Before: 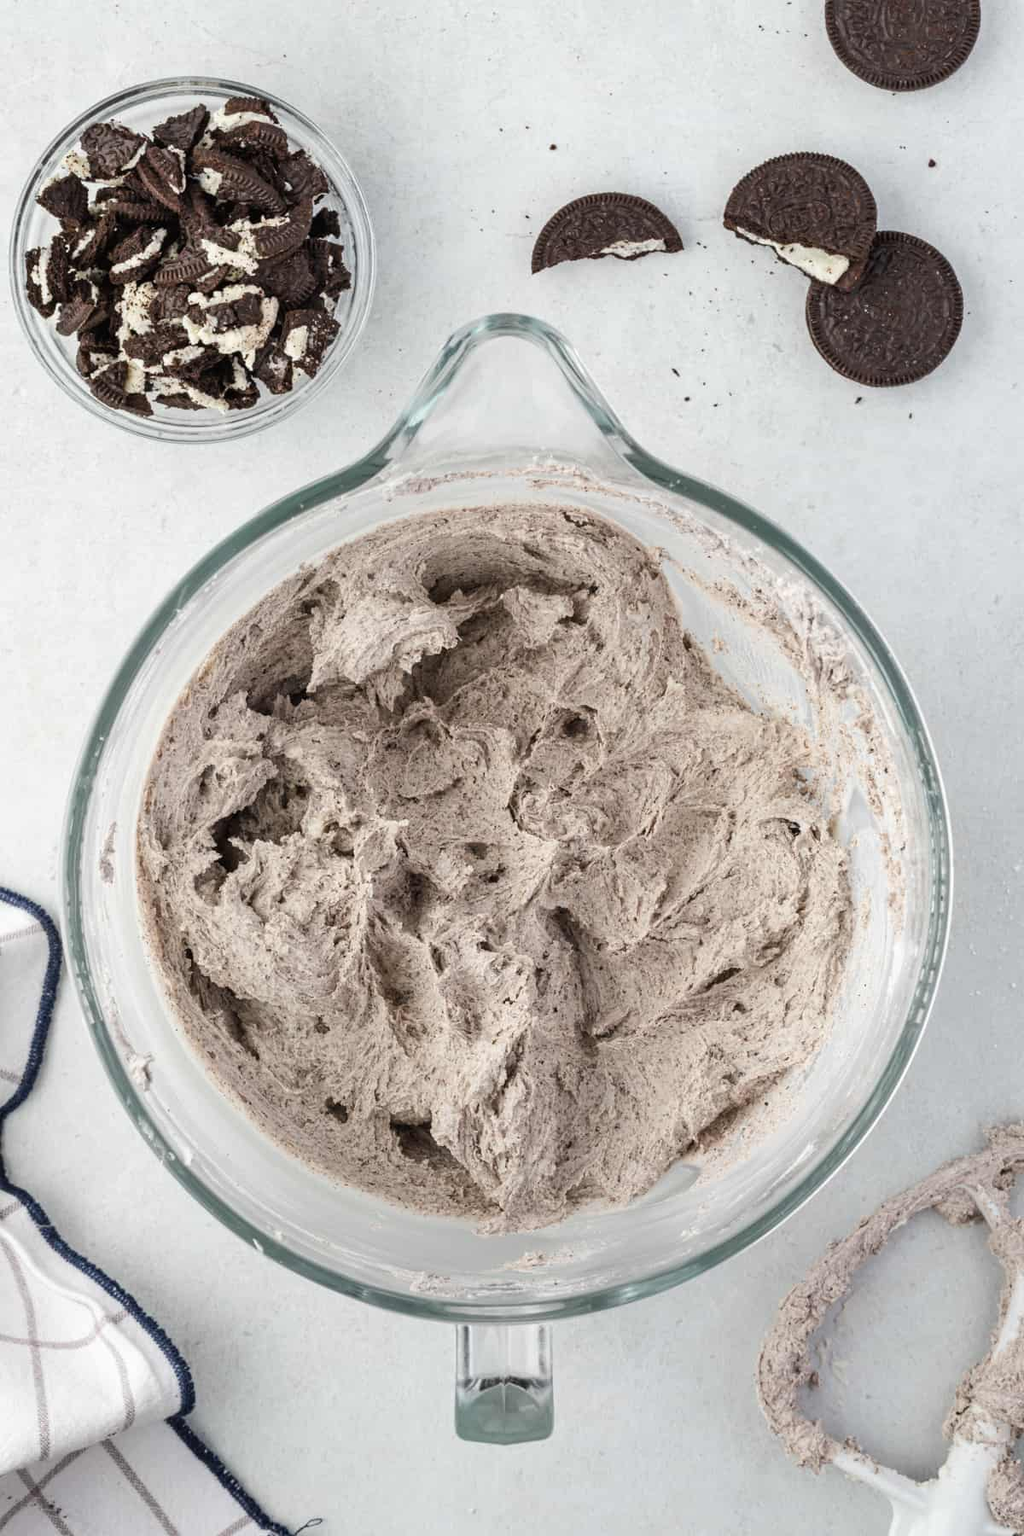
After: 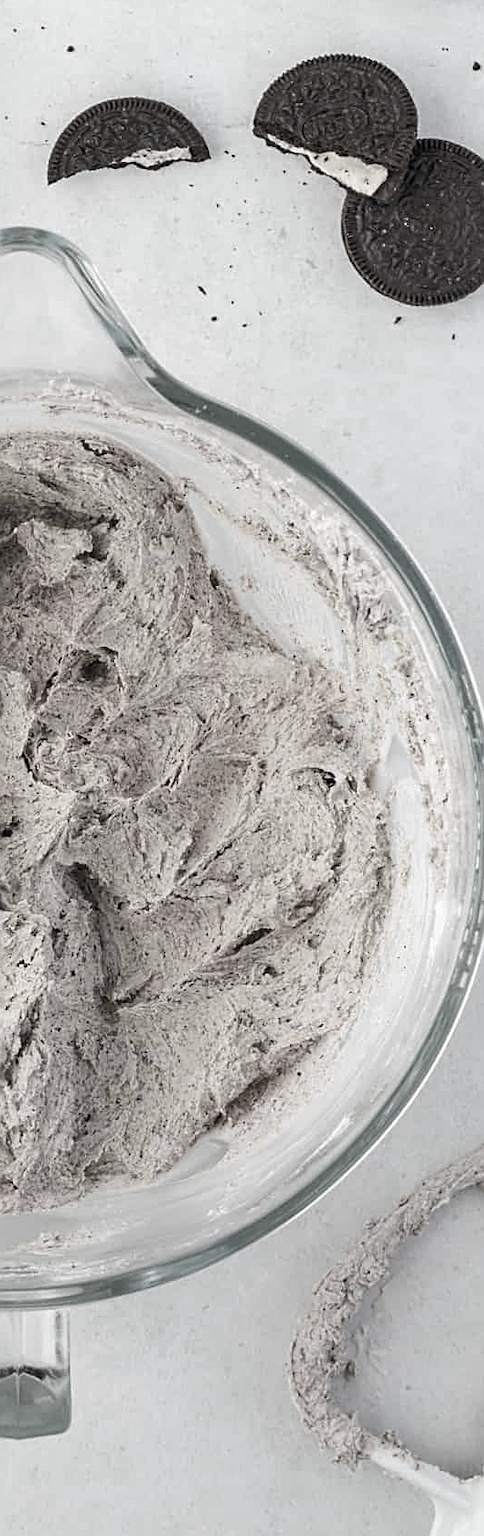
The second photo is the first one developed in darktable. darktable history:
crop: left 47.628%, top 6.643%, right 7.874%
sharpen: on, module defaults
color zones: curves: ch0 [(0, 0.487) (0.241, 0.395) (0.434, 0.373) (0.658, 0.412) (0.838, 0.487)]; ch1 [(0, 0) (0.053, 0.053) (0.211, 0.202) (0.579, 0.259) (0.781, 0.241)]
